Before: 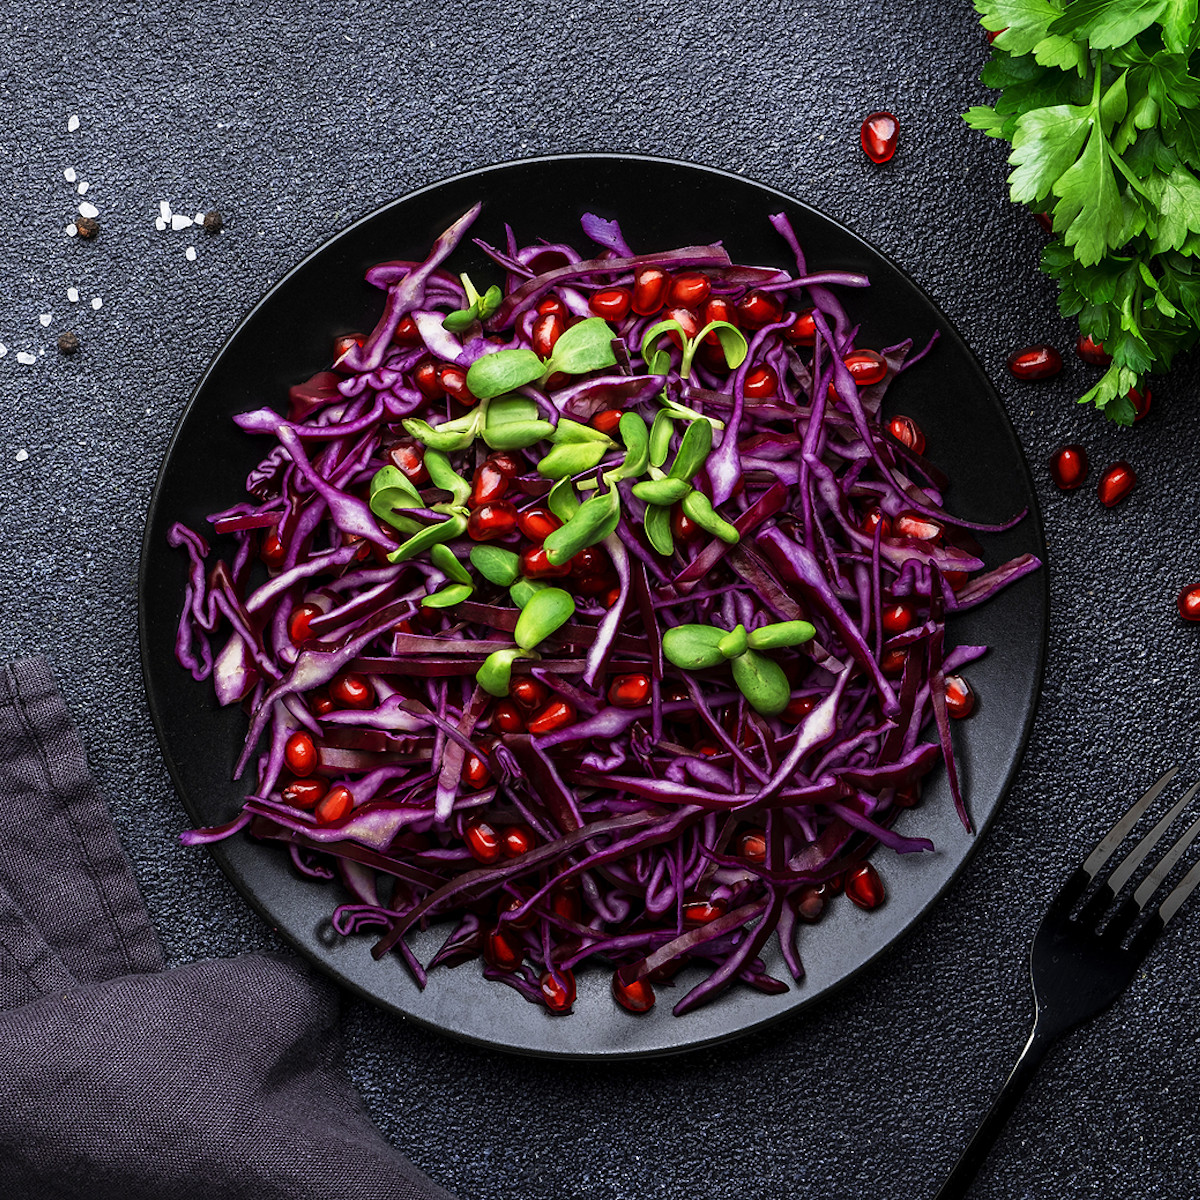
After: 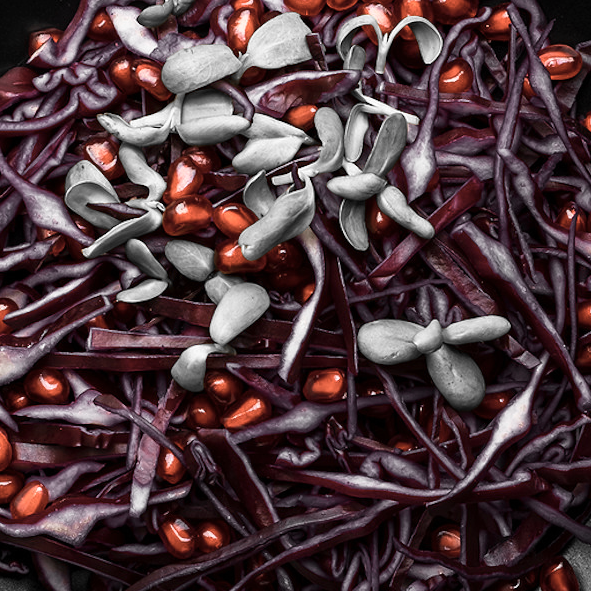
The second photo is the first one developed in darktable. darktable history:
crop: left 25.42%, top 25.471%, right 25.259%, bottom 25.27%
color zones: curves: ch0 [(0, 0.65) (0.096, 0.644) (0.221, 0.539) (0.429, 0.5) (0.571, 0.5) (0.714, 0.5) (0.857, 0.5) (1, 0.65)]; ch1 [(0, 0.5) (0.143, 0.5) (0.257, -0.002) (0.429, 0.04) (0.571, -0.001) (0.714, -0.015) (0.857, 0.024) (1, 0.5)]
contrast brightness saturation: contrast 0.096, saturation -0.299
